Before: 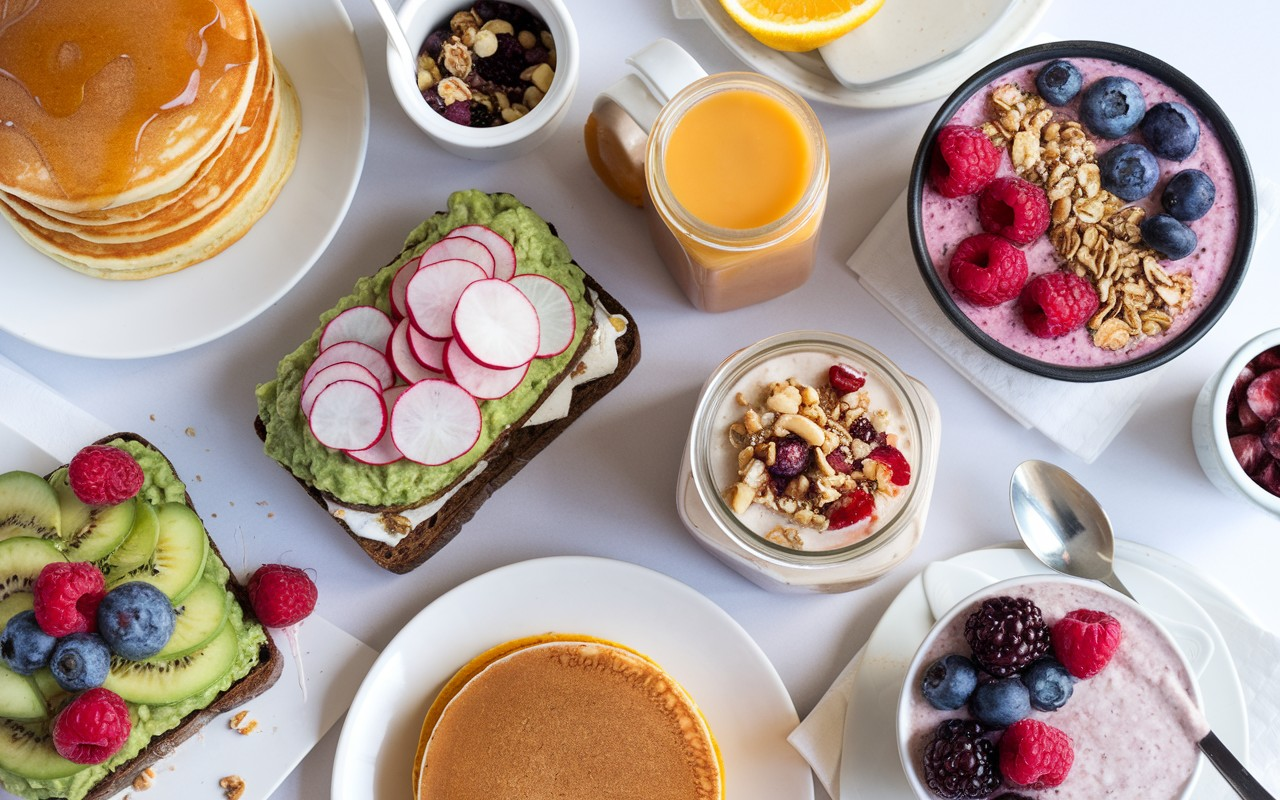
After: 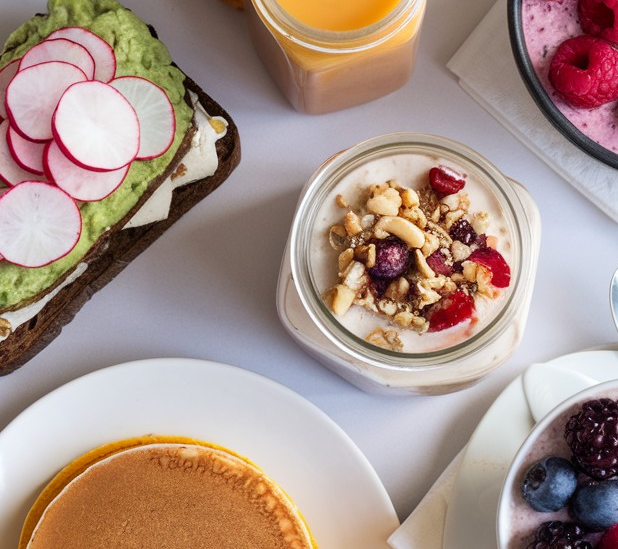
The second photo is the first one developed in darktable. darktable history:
crop: left 31.311%, top 24.753%, right 20.382%, bottom 6.597%
